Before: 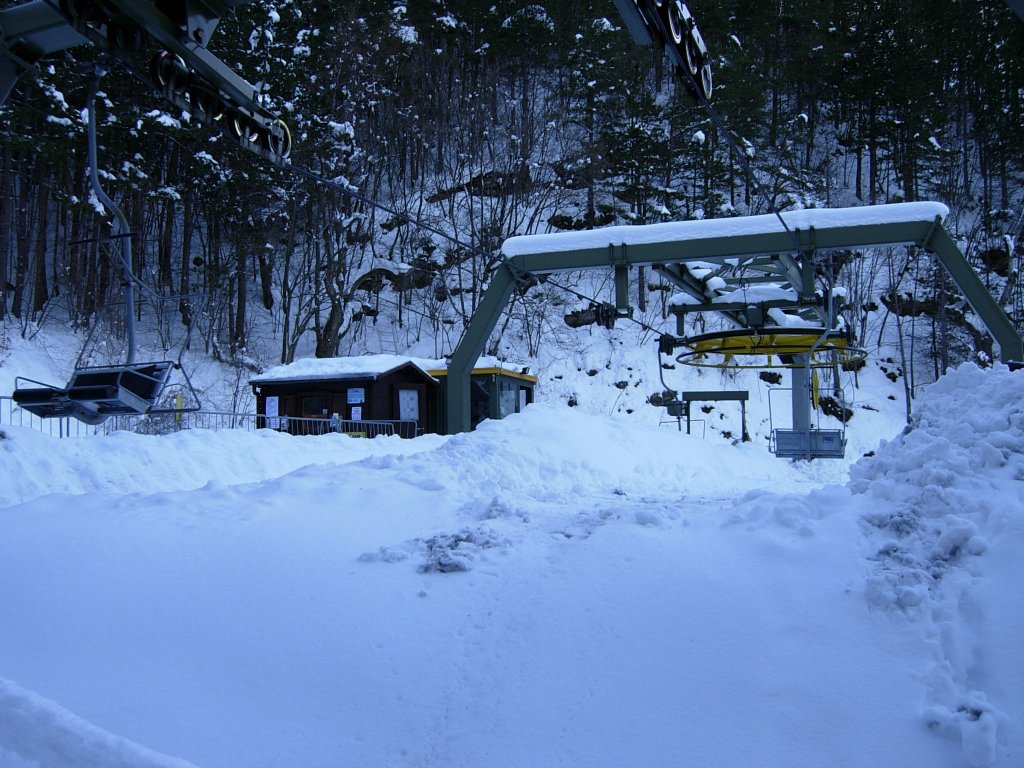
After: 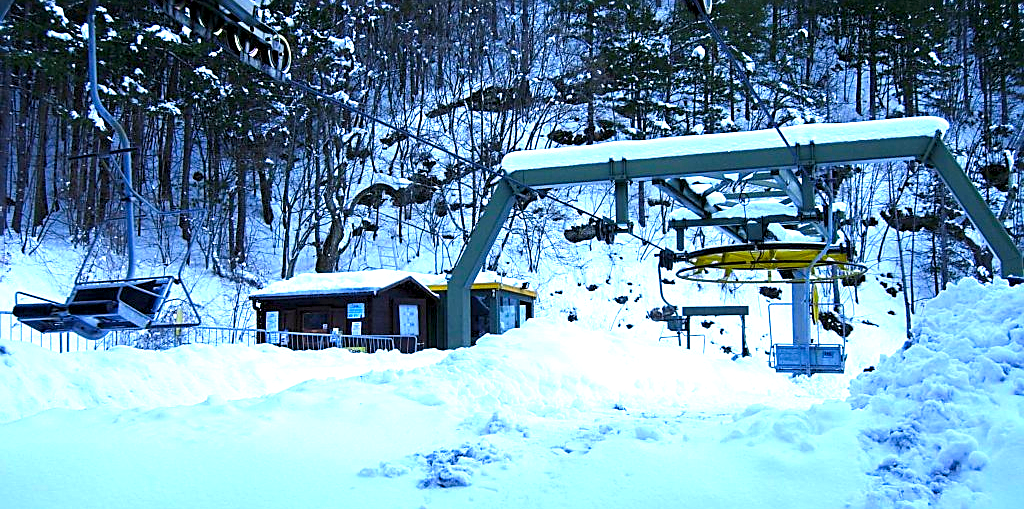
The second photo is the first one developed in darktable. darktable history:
exposure: black level correction 0, exposure 1.438 EV, compensate highlight preservation false
sharpen: on, module defaults
crop: top 11.173%, bottom 22.531%
color balance rgb: perceptual saturation grading › global saturation 43.307%
contrast equalizer: y [[0.6 ×6], [0.55 ×6], [0 ×6], [0 ×6], [0 ×6]], mix 0.356
